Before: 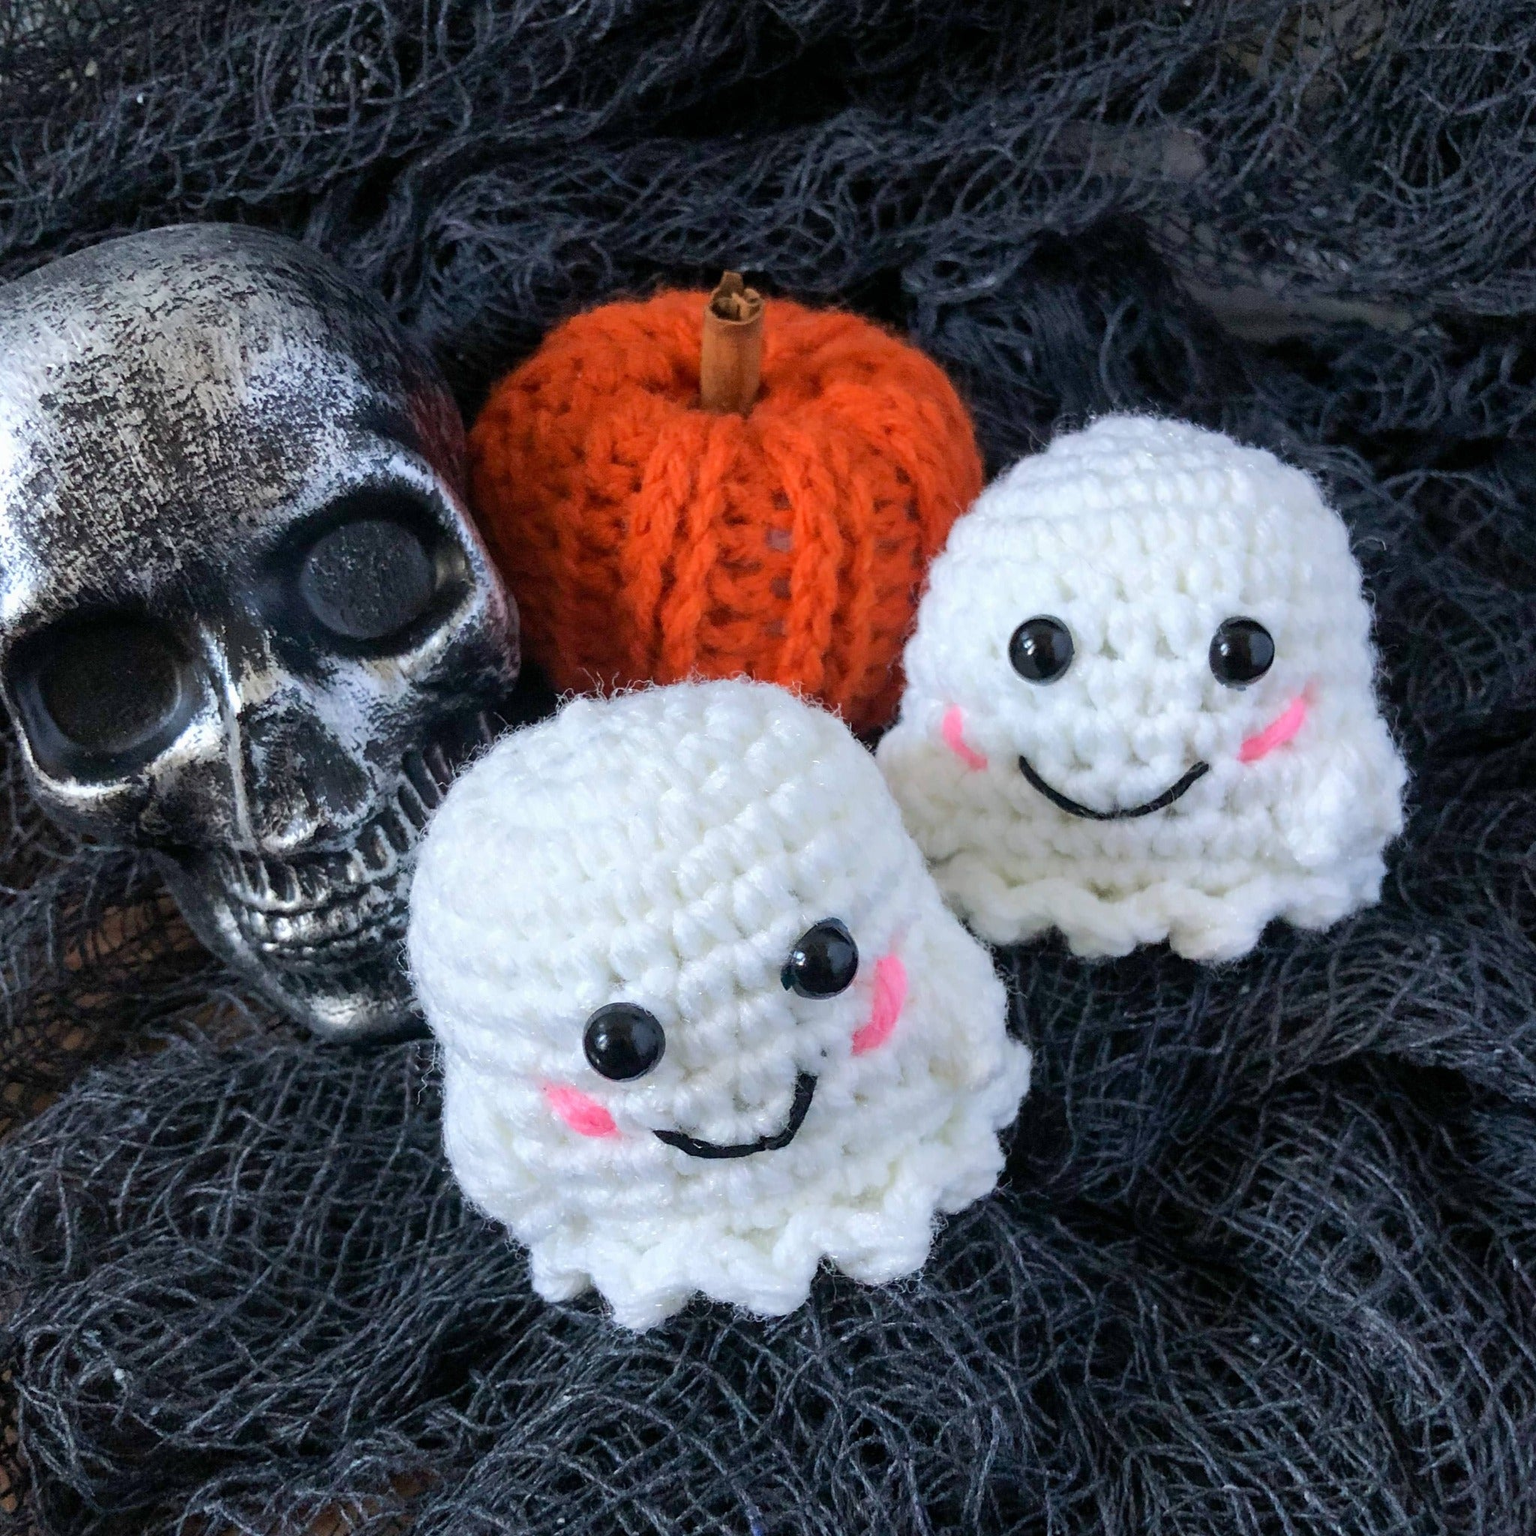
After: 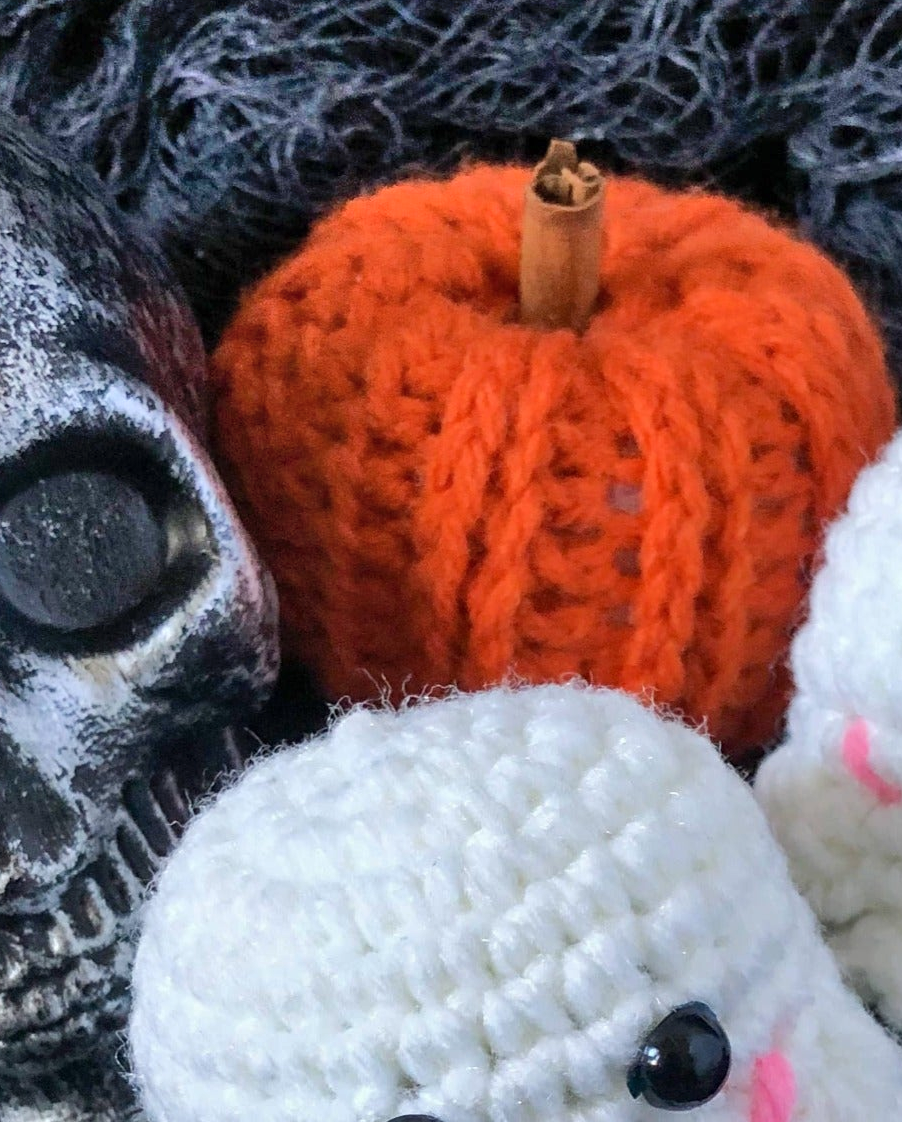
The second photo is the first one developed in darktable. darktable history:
shadows and highlights: shadows 60, soften with gaussian
crop: left 20.248%, top 10.86%, right 35.675%, bottom 34.321%
